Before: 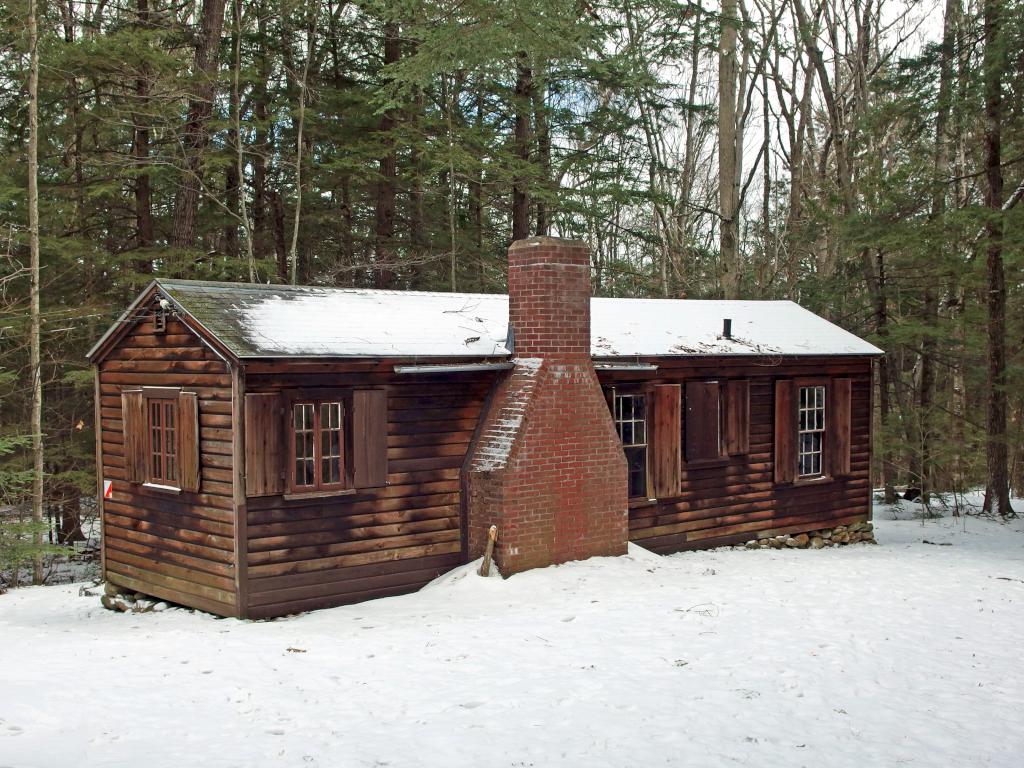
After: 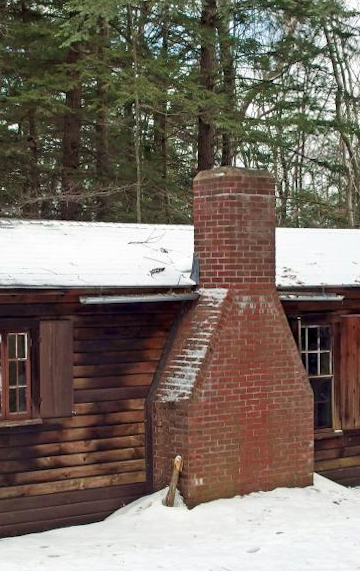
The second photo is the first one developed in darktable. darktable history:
crop and rotate: left 29.476%, top 10.214%, right 35.32%, bottom 17.333%
rotate and perspective: lens shift (horizontal) -0.055, automatic cropping off
